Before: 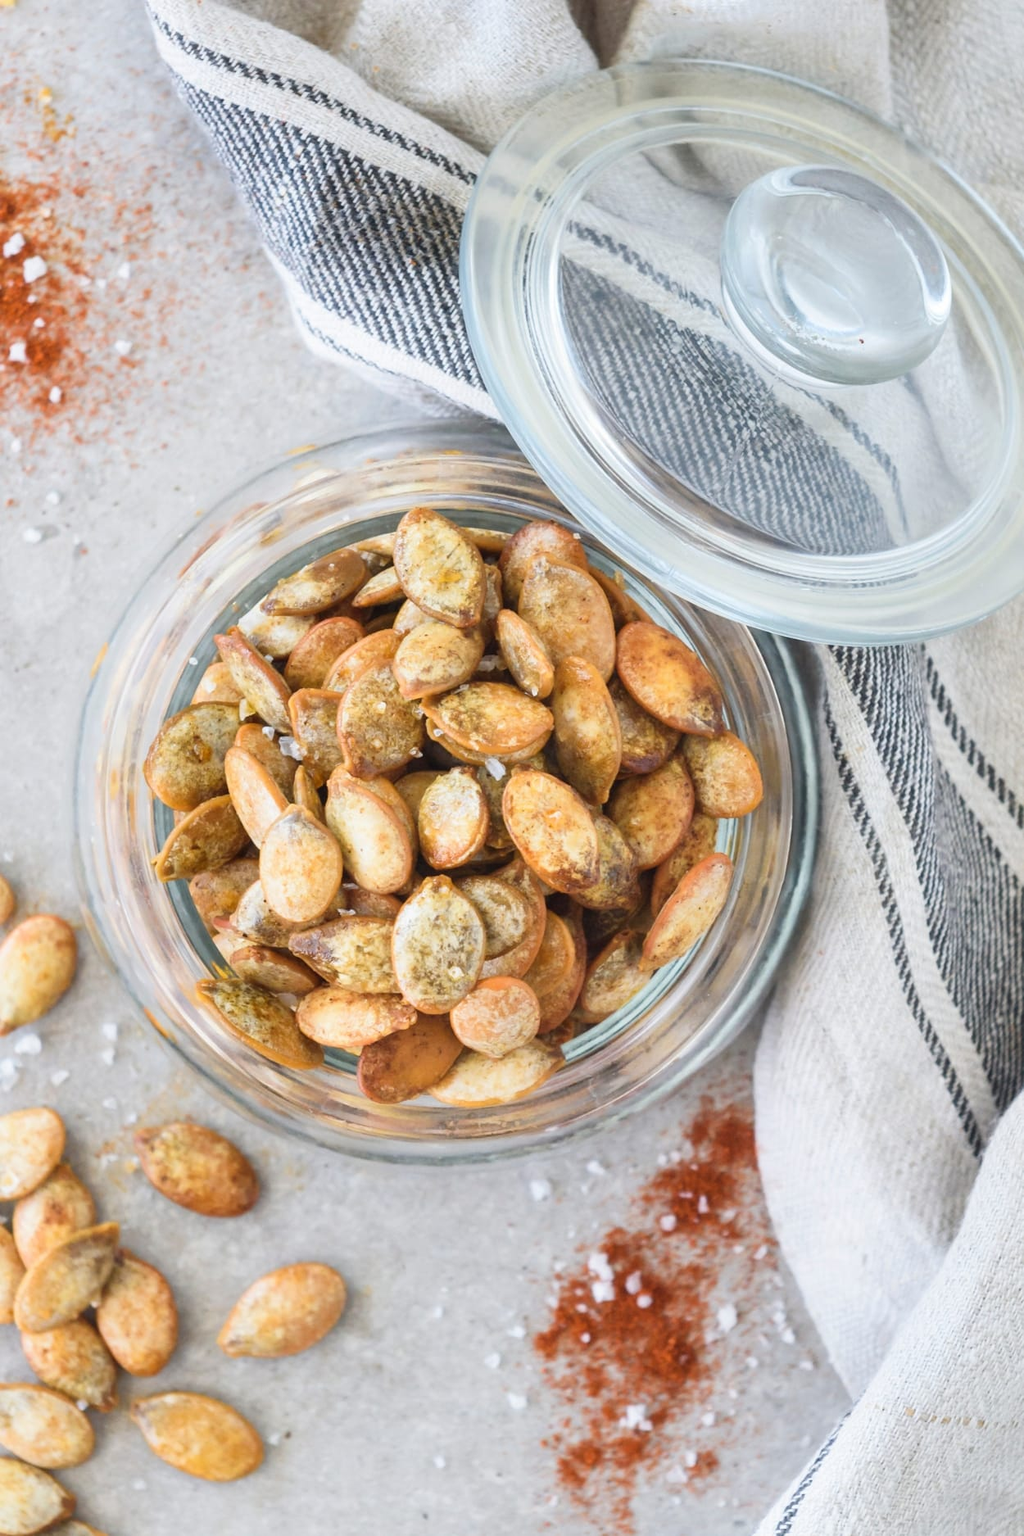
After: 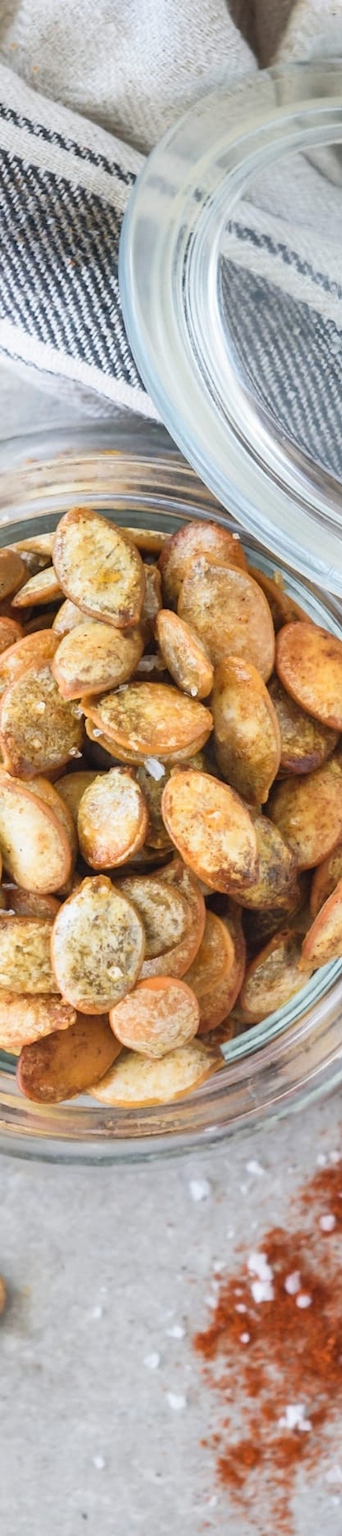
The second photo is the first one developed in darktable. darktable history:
crop: left 33.331%, right 33.167%
shadows and highlights: shadows 32, highlights -32.86, soften with gaussian
